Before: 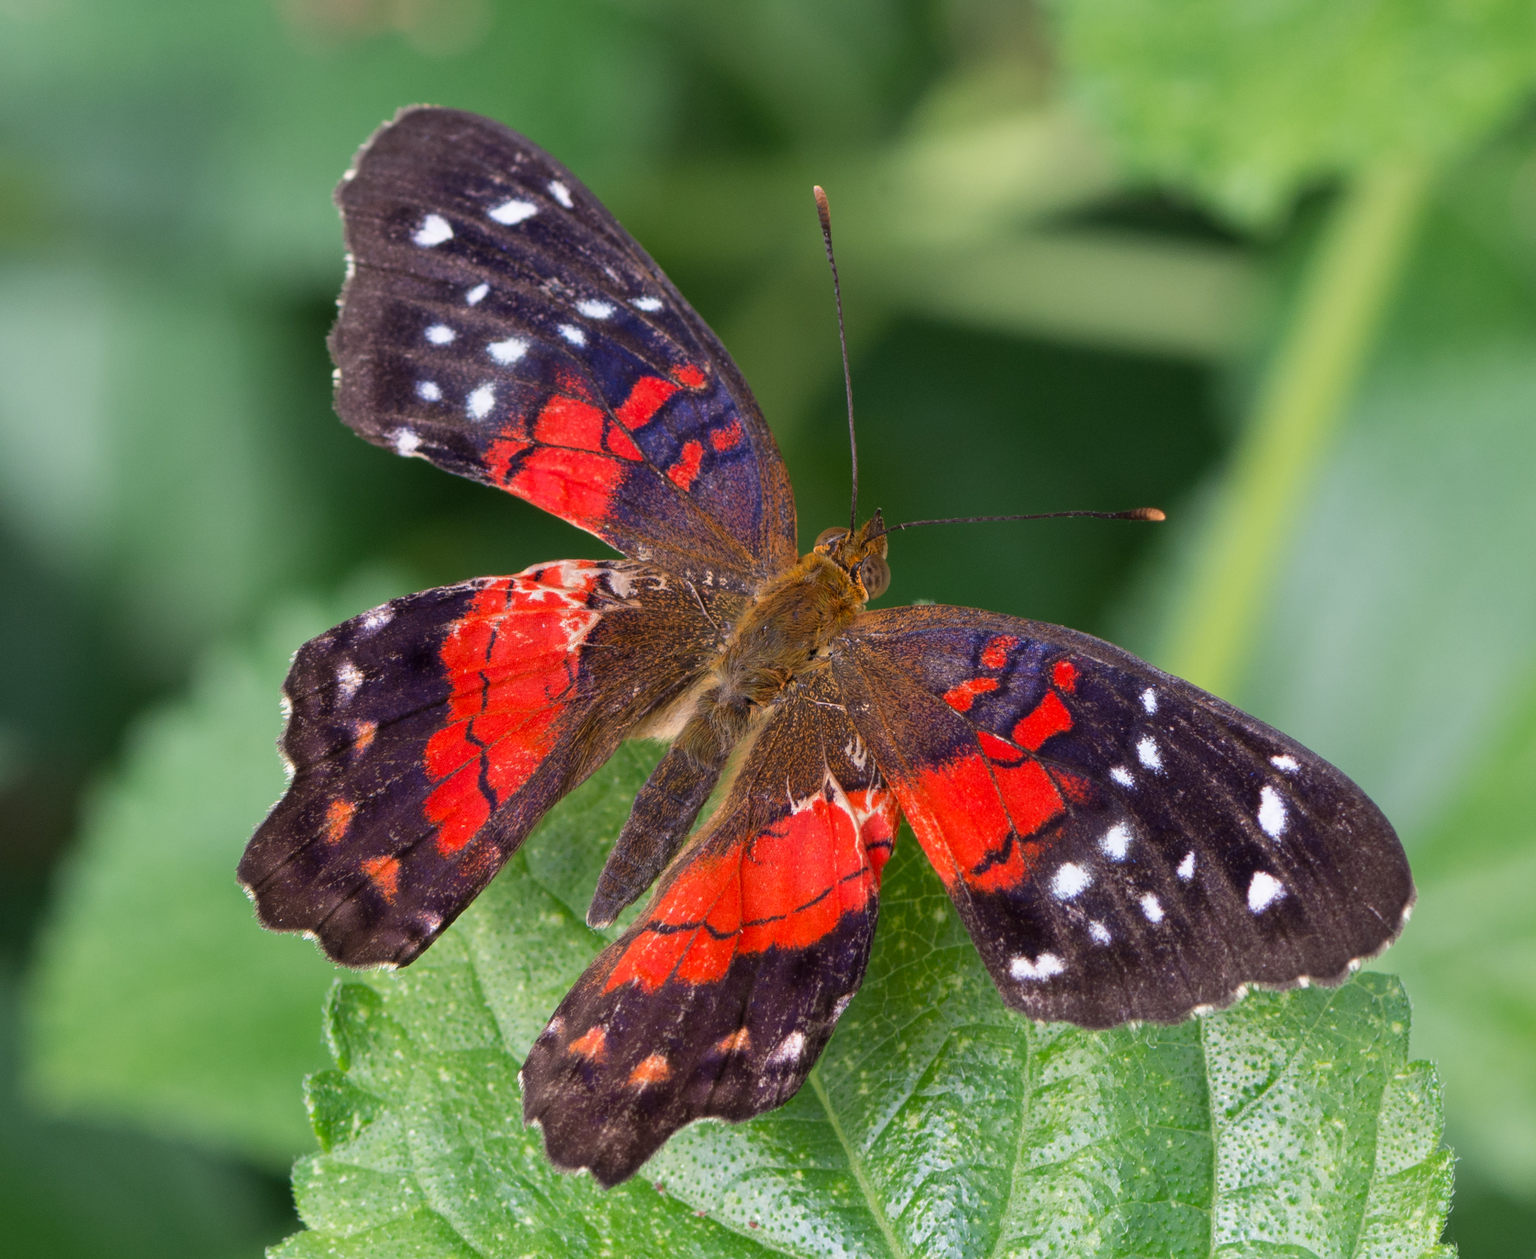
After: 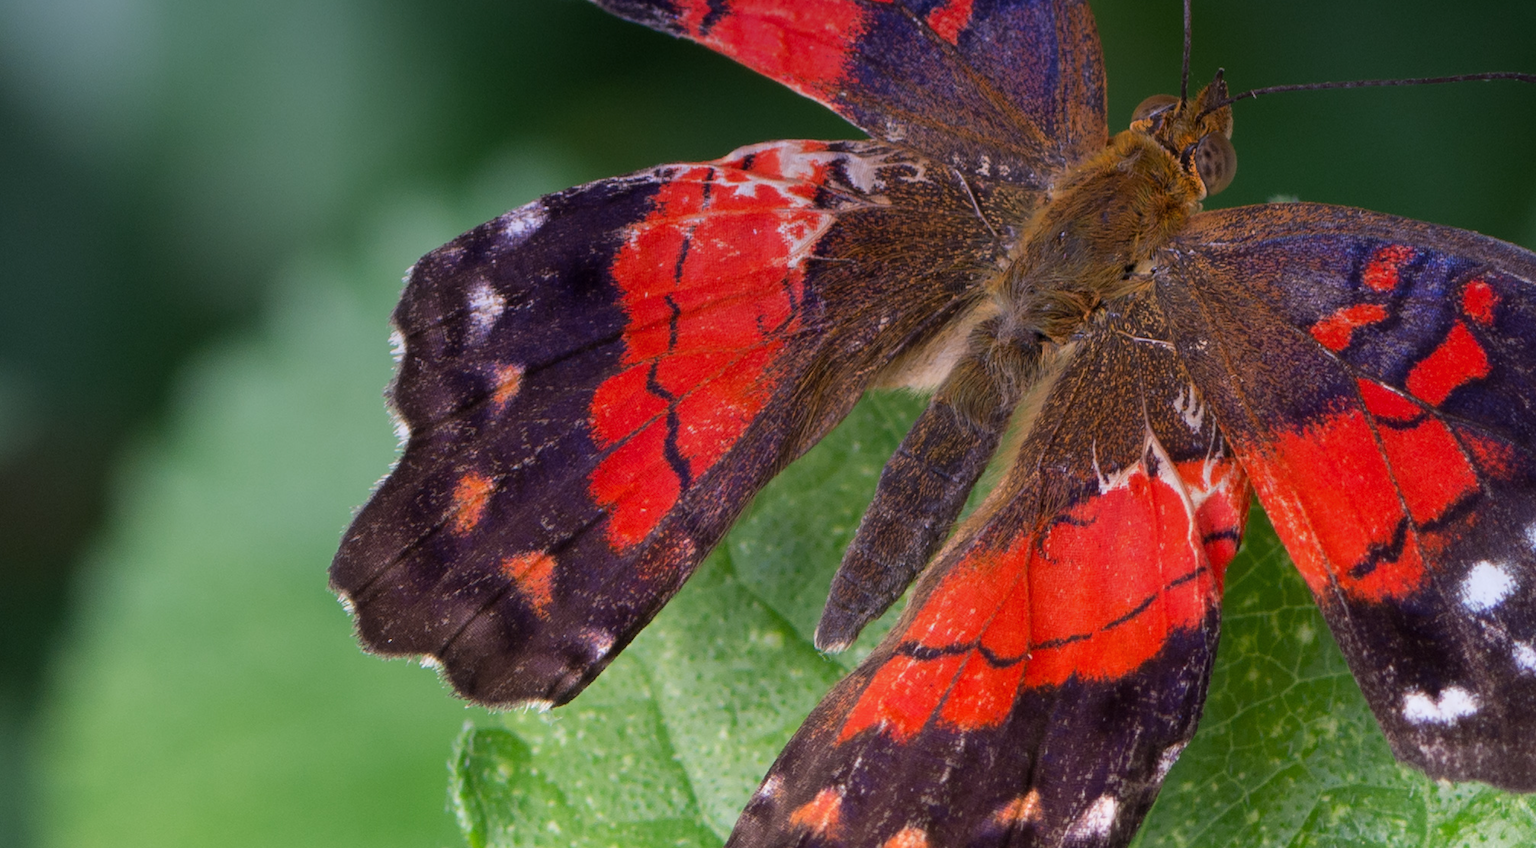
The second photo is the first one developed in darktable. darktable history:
crop: top 36.498%, right 27.964%, bottom 14.995%
graduated density: hue 238.83°, saturation 50%
